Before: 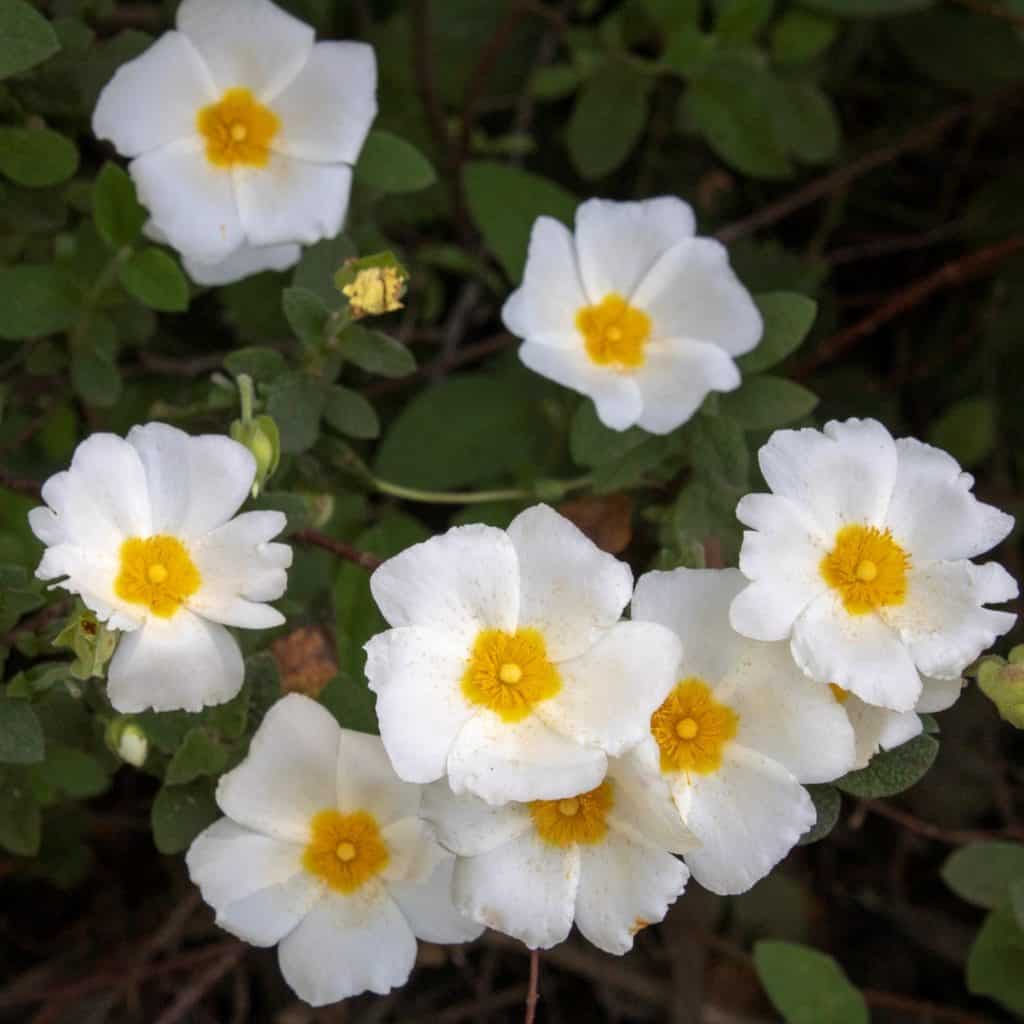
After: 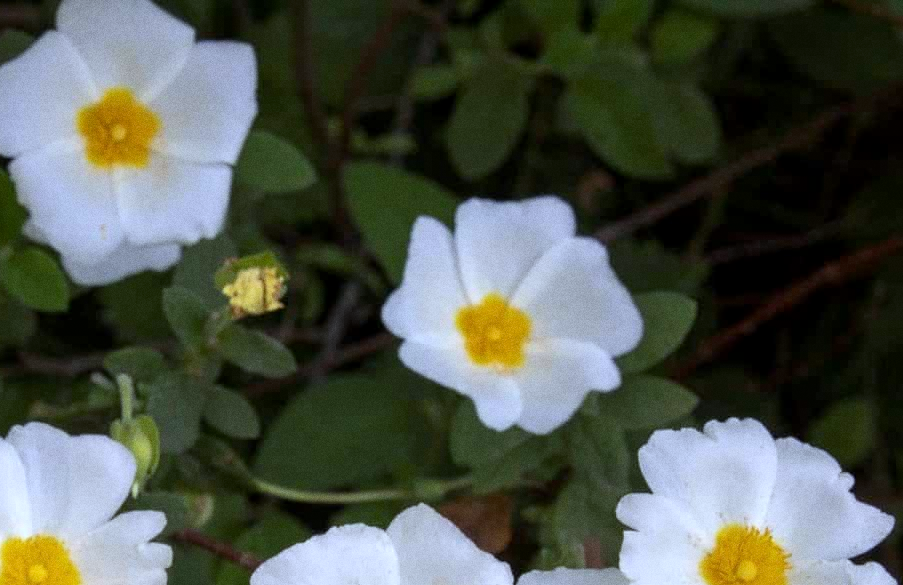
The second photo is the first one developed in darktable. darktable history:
grain: coarseness 0.09 ISO
exposure: black level correction 0.001, compensate highlight preservation false
white balance: red 0.931, blue 1.11
crop and rotate: left 11.812%, bottom 42.776%
